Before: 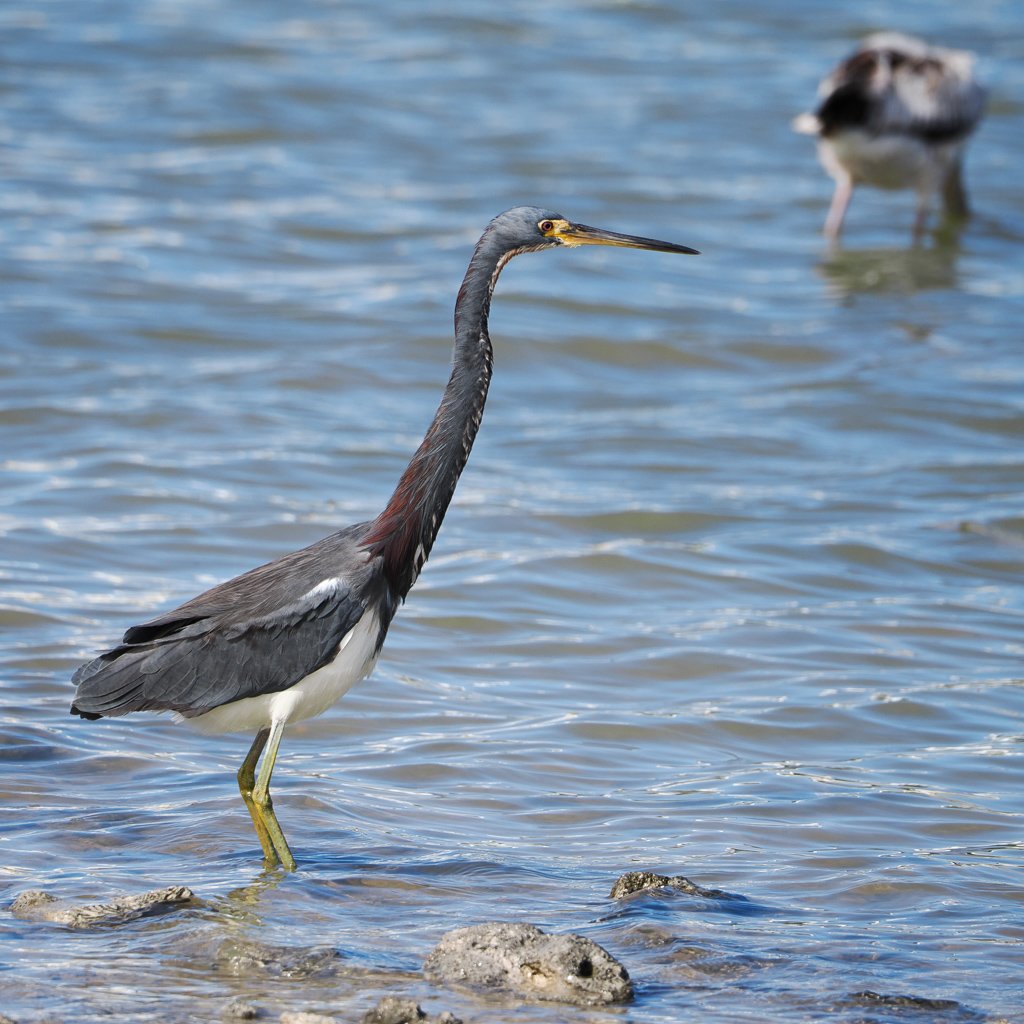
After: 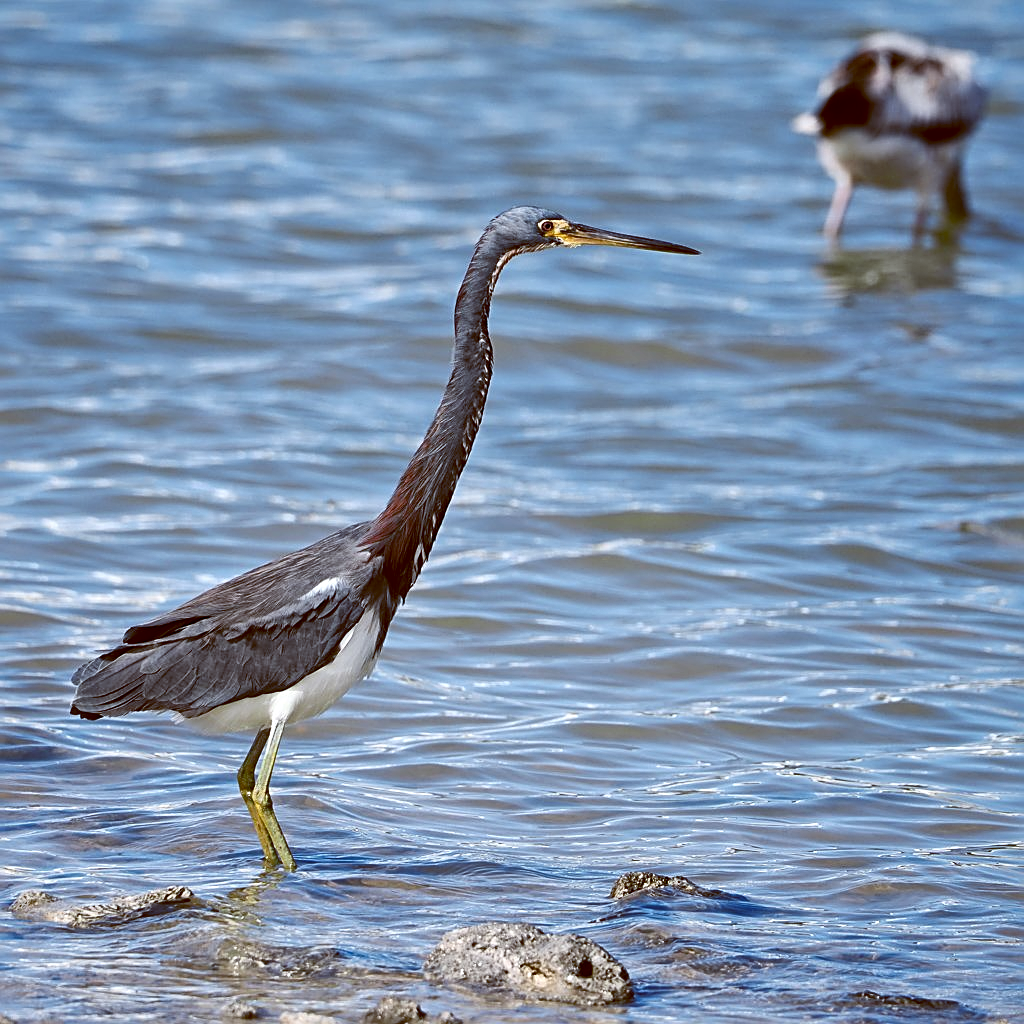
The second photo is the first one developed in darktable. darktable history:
local contrast: mode bilateral grid, contrast 20, coarseness 20, detail 150%, midtone range 0.2
exposure: black level correction 0, compensate exposure bias true, compensate highlight preservation false
sharpen: amount 0.6
color balance: lift [1, 1.015, 1.004, 0.985], gamma [1, 0.958, 0.971, 1.042], gain [1, 0.956, 0.977, 1.044]
